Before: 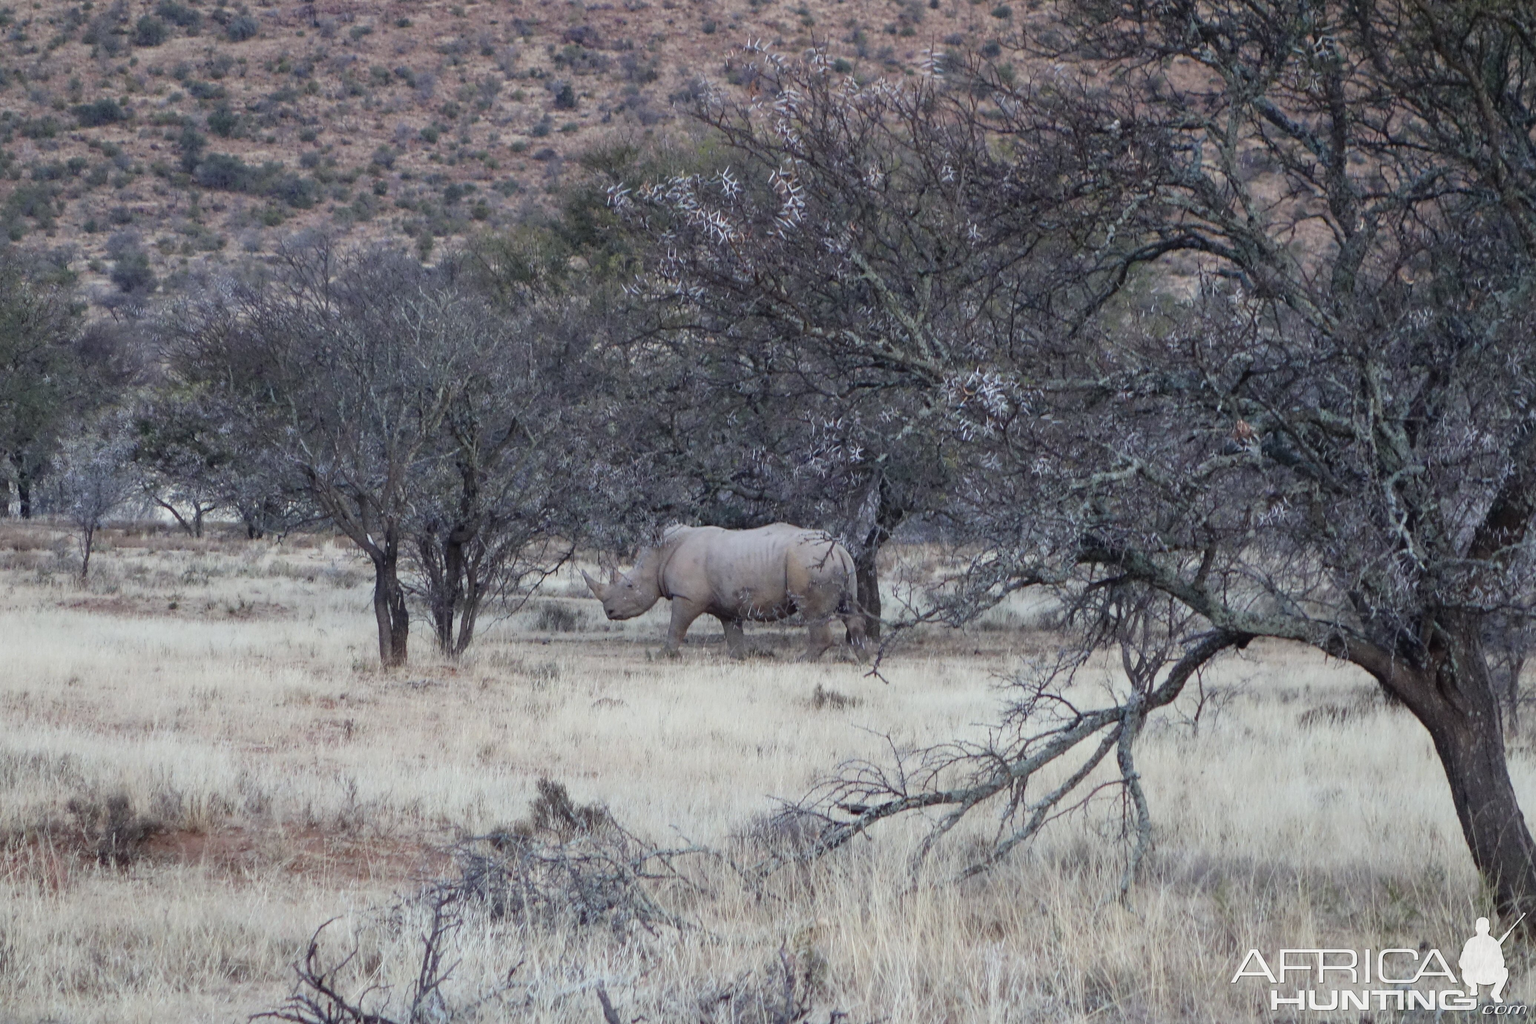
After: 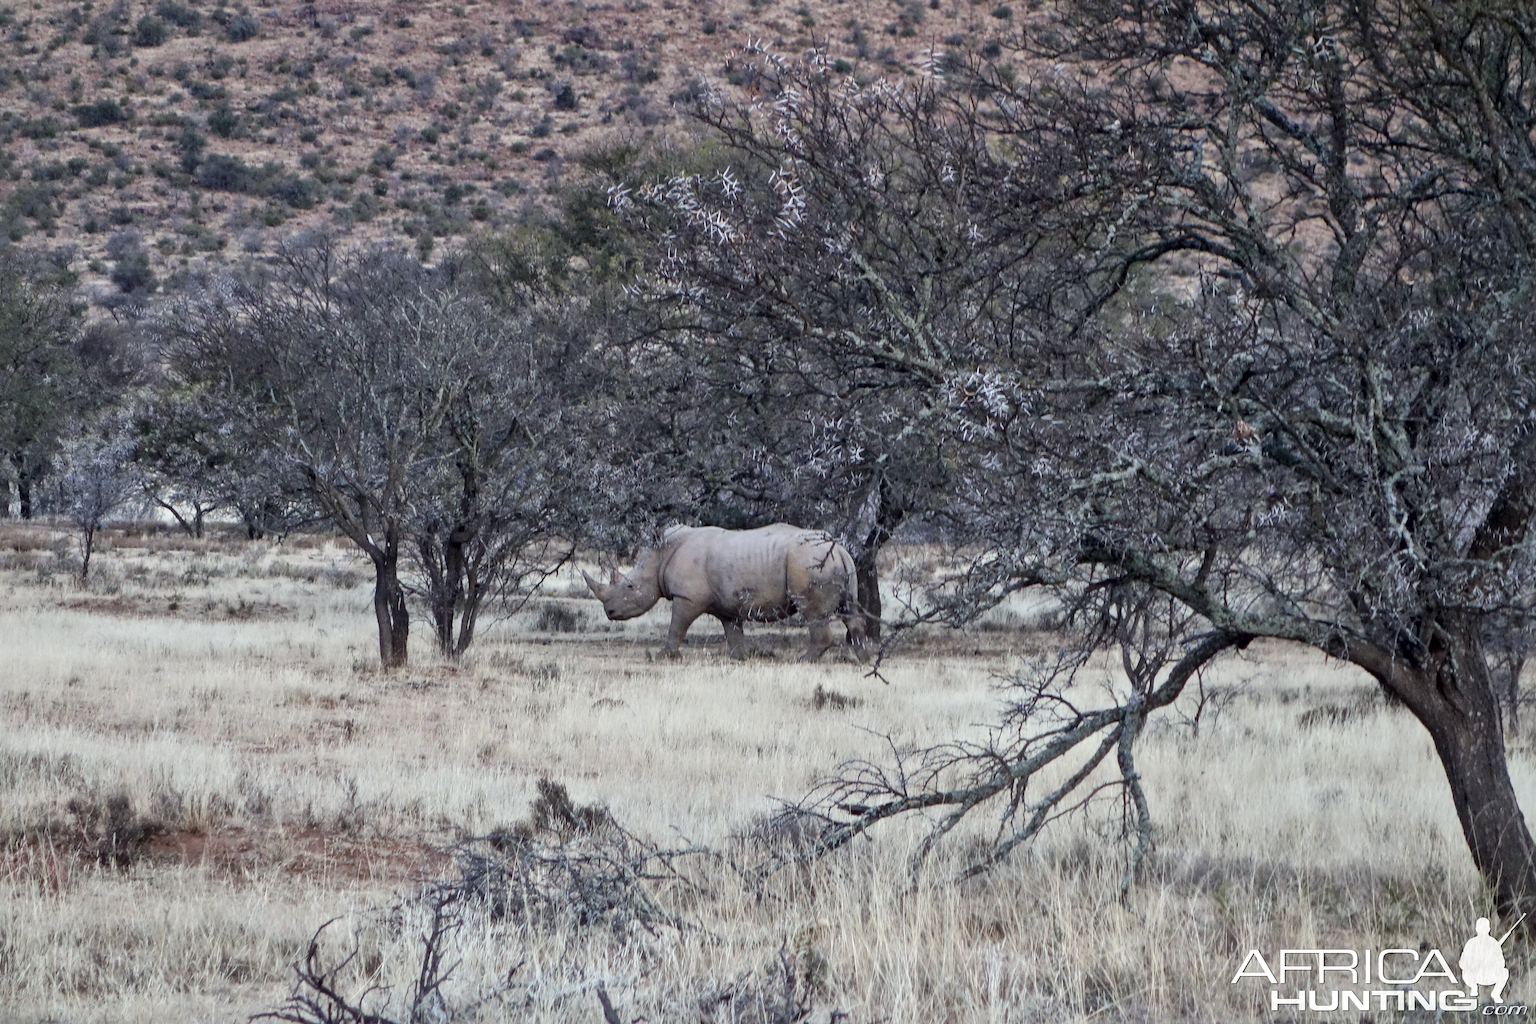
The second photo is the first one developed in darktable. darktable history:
tone curve: curves: ch0 [(0, 0) (0.003, 0.003) (0.011, 0.011) (0.025, 0.024) (0.044, 0.043) (0.069, 0.068) (0.1, 0.098) (0.136, 0.133) (0.177, 0.174) (0.224, 0.22) (0.277, 0.272) (0.335, 0.329) (0.399, 0.391) (0.468, 0.459) (0.543, 0.545) (0.623, 0.625) (0.709, 0.711) (0.801, 0.802) (0.898, 0.898) (1, 1)], preserve colors none
local contrast: mode bilateral grid, contrast 25, coarseness 47, detail 152%, midtone range 0.2
